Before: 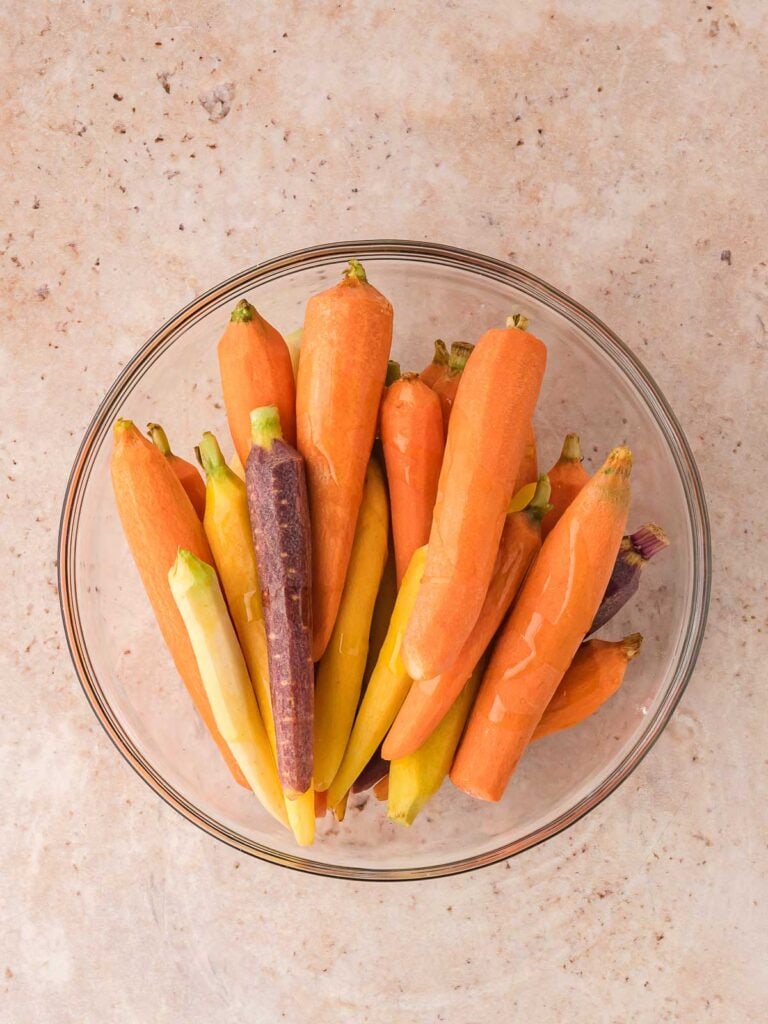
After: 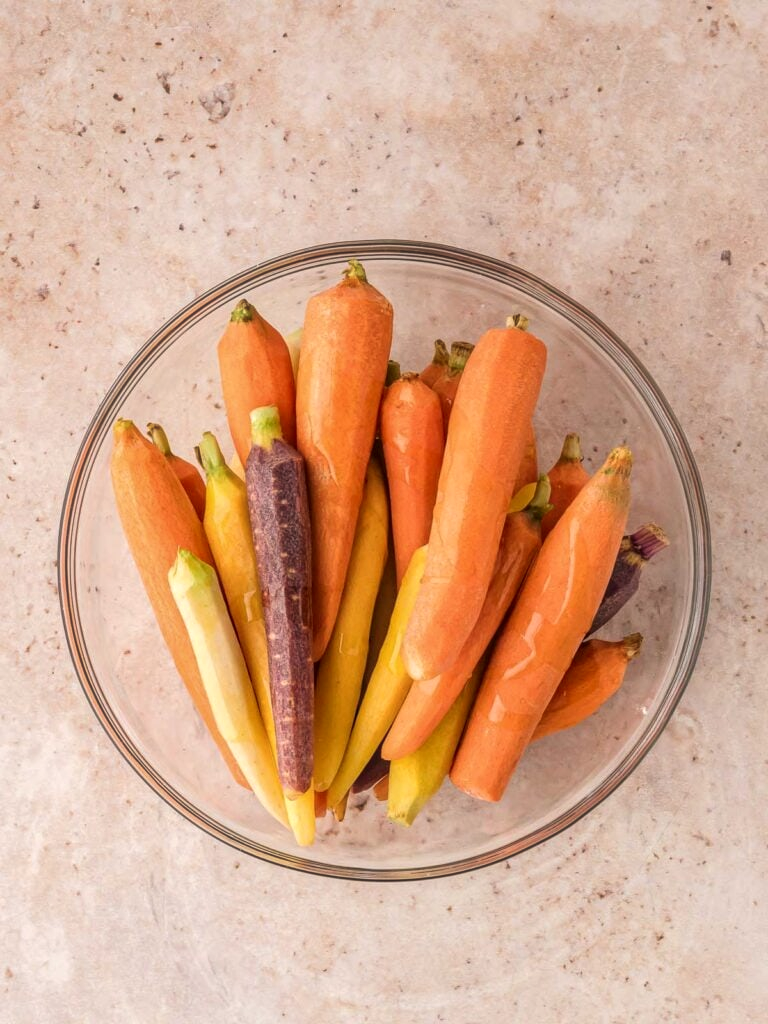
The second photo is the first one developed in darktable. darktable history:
local contrast: highlights 25%, detail 130%
haze removal: strength -0.09, distance 0.358, compatibility mode true, adaptive false
